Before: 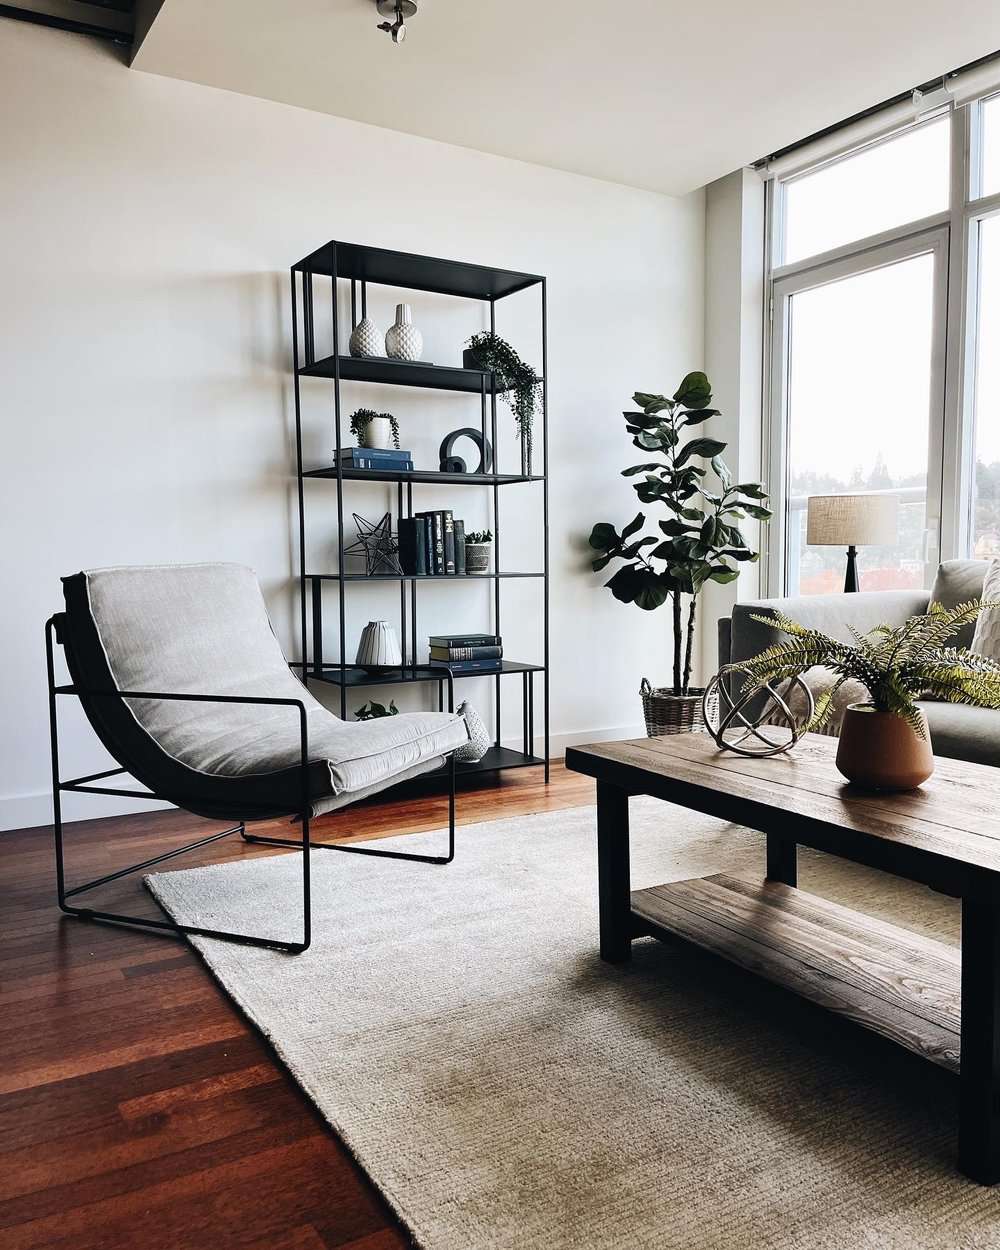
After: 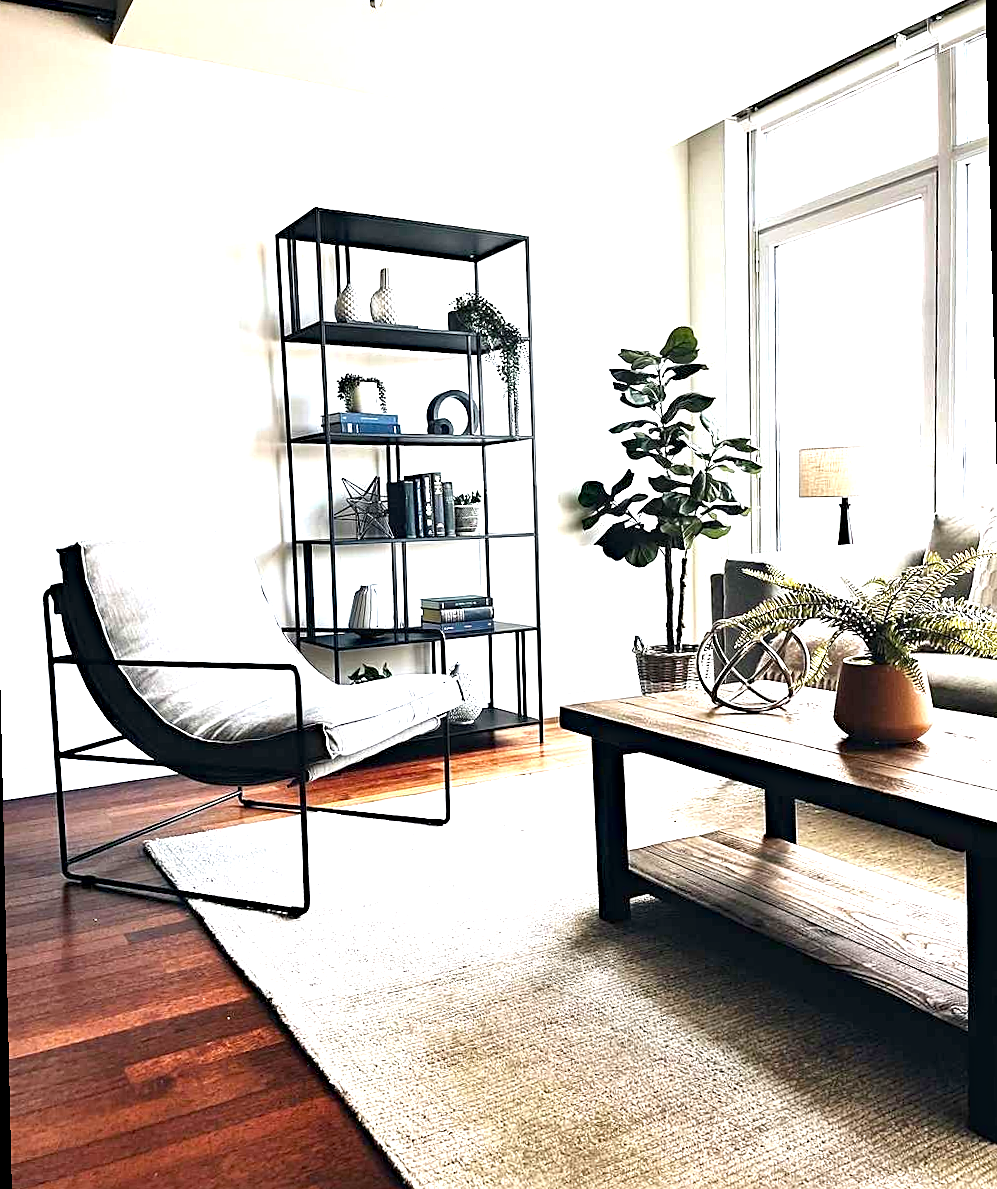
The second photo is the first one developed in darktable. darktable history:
sharpen: on, module defaults
exposure: black level correction 0.001, exposure 1.398 EV, compensate exposure bias true, compensate highlight preservation false
haze removal: compatibility mode true, adaptive false
rotate and perspective: rotation -1.32°, lens shift (horizontal) -0.031, crop left 0.015, crop right 0.985, crop top 0.047, crop bottom 0.982
